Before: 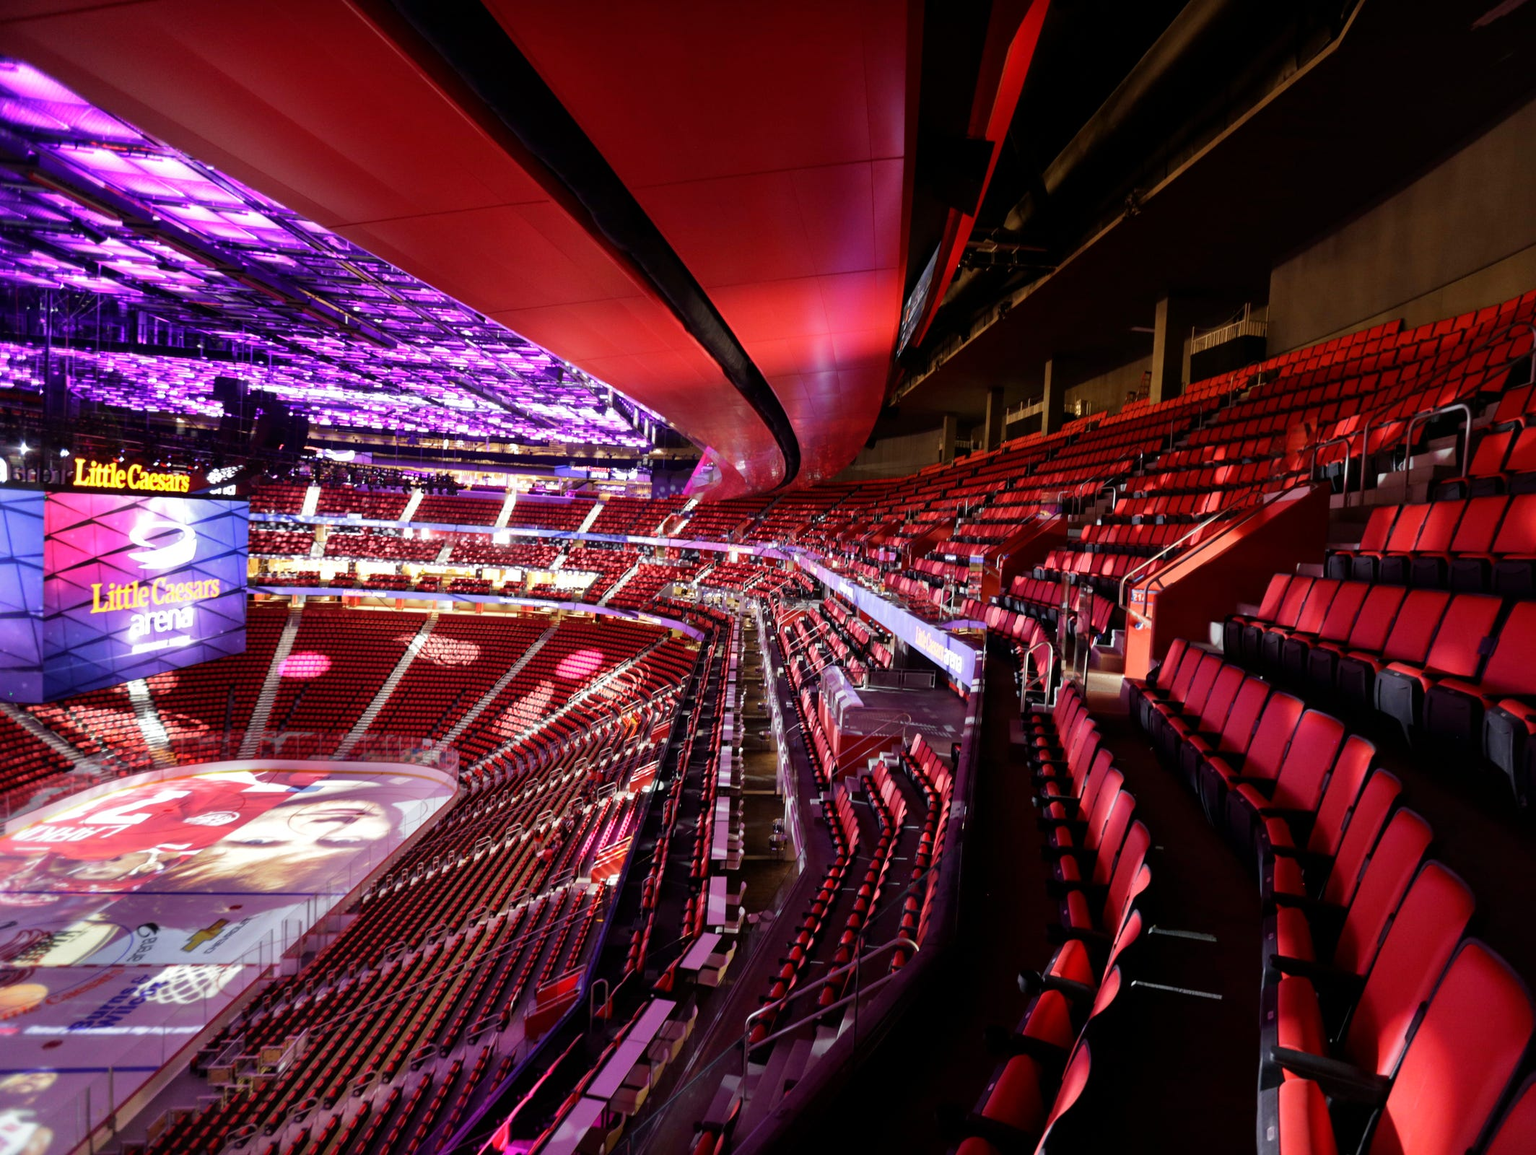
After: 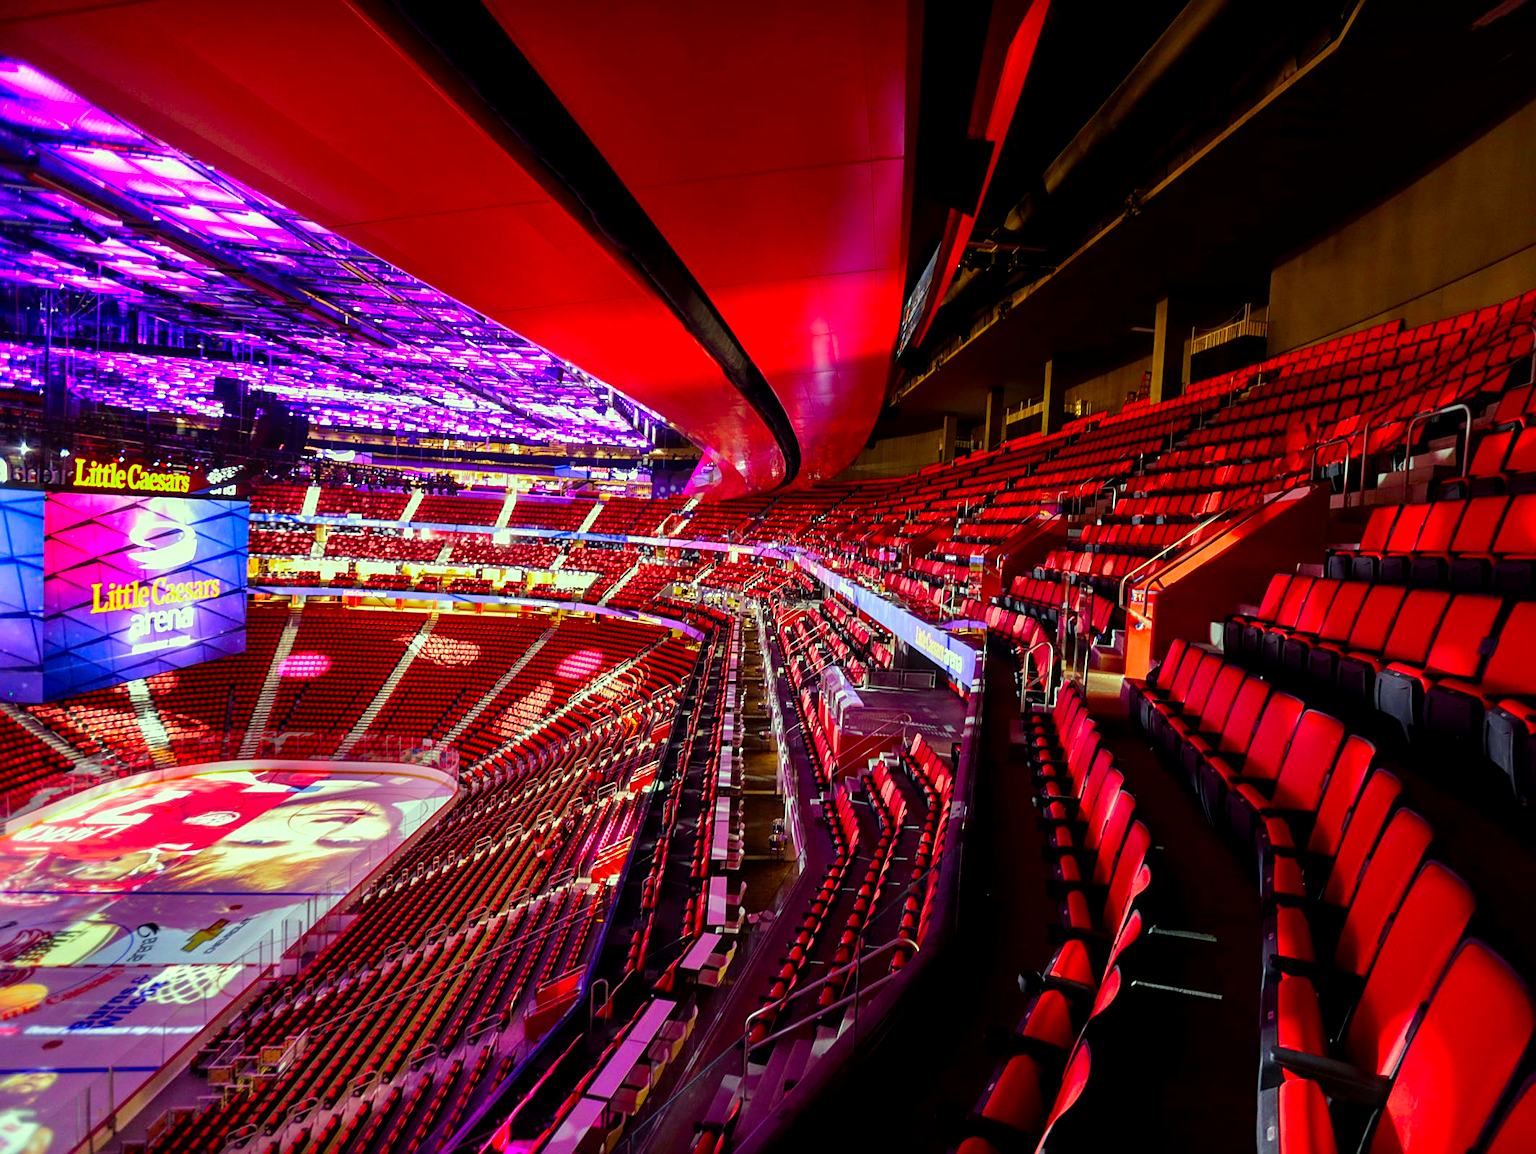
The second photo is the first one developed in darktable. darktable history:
local contrast: on, module defaults
sharpen: on, module defaults
color correction: highlights a* -10.85, highlights b* 9.85, saturation 1.71
